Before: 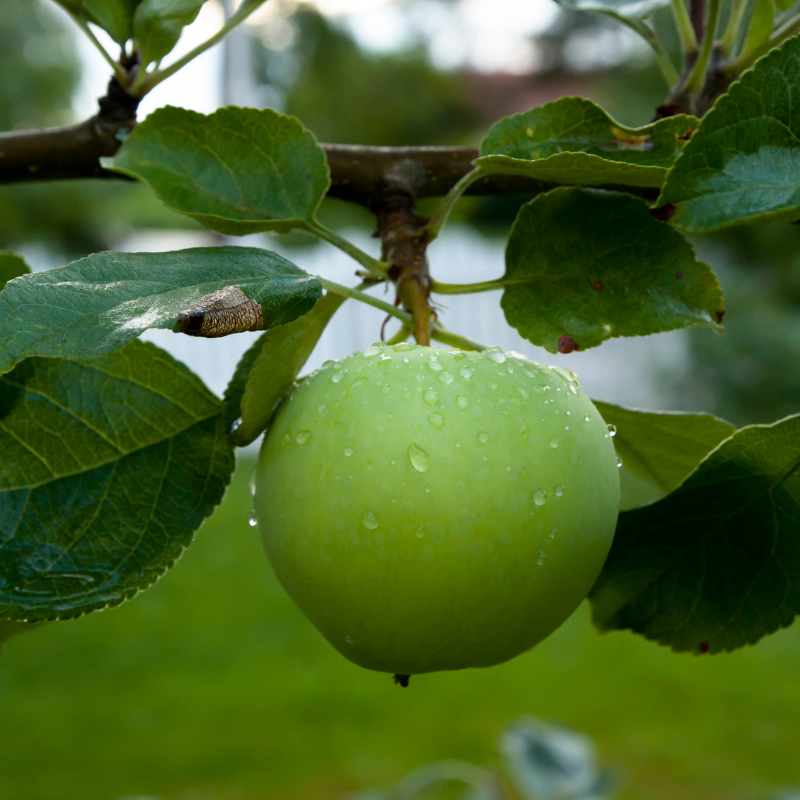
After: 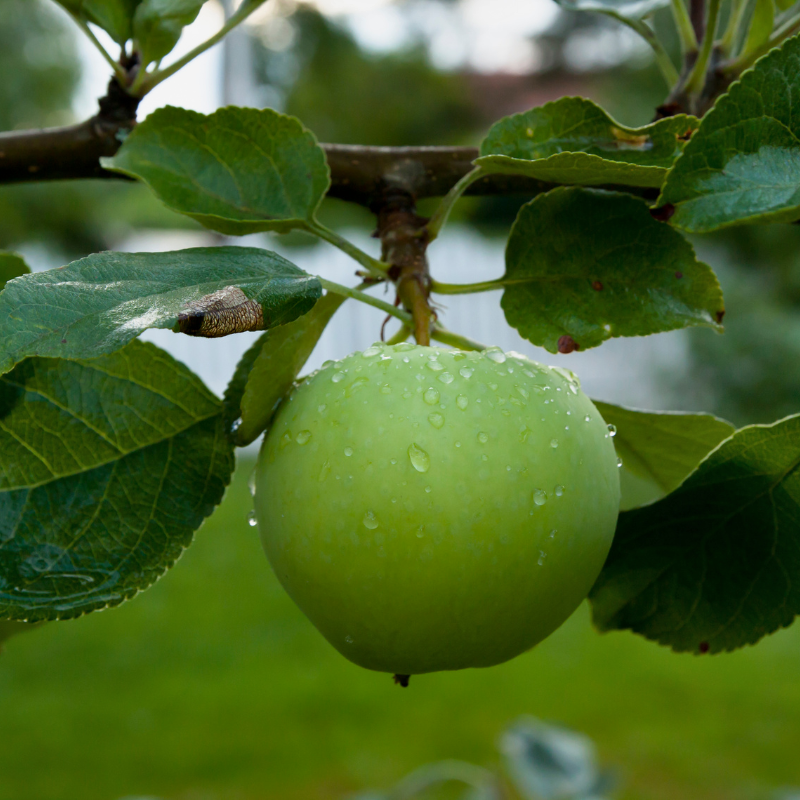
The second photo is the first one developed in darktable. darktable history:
color correction: saturation 0.99
shadows and highlights: white point adjustment -3.64, highlights -63.34, highlights color adjustment 42%, soften with gaussian
